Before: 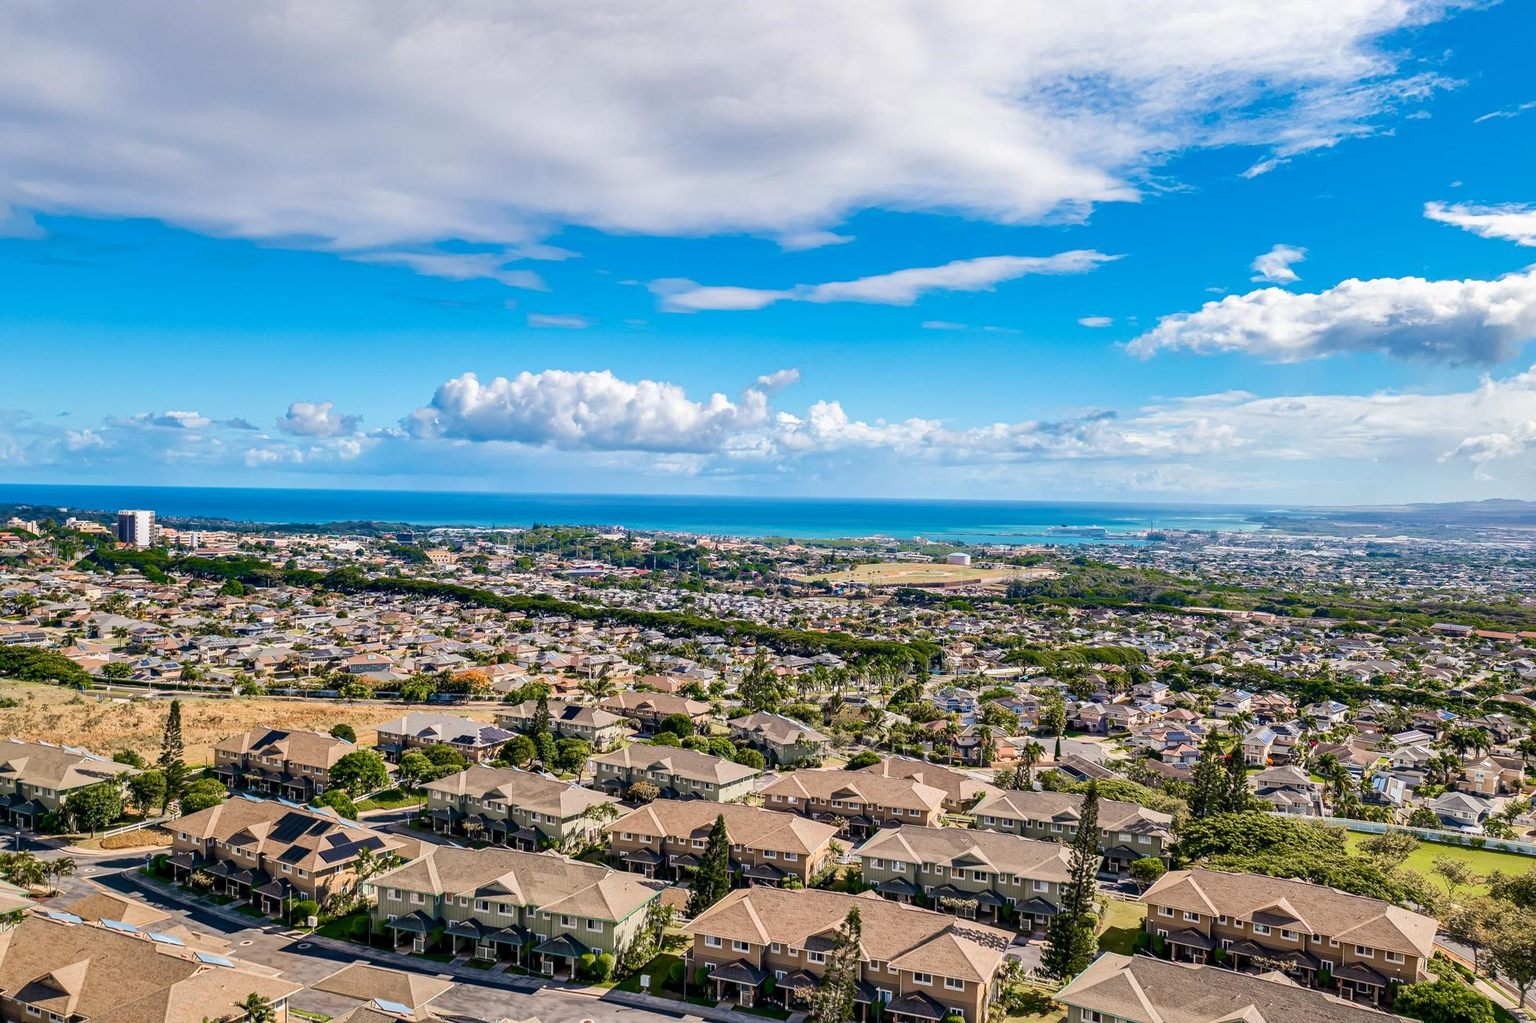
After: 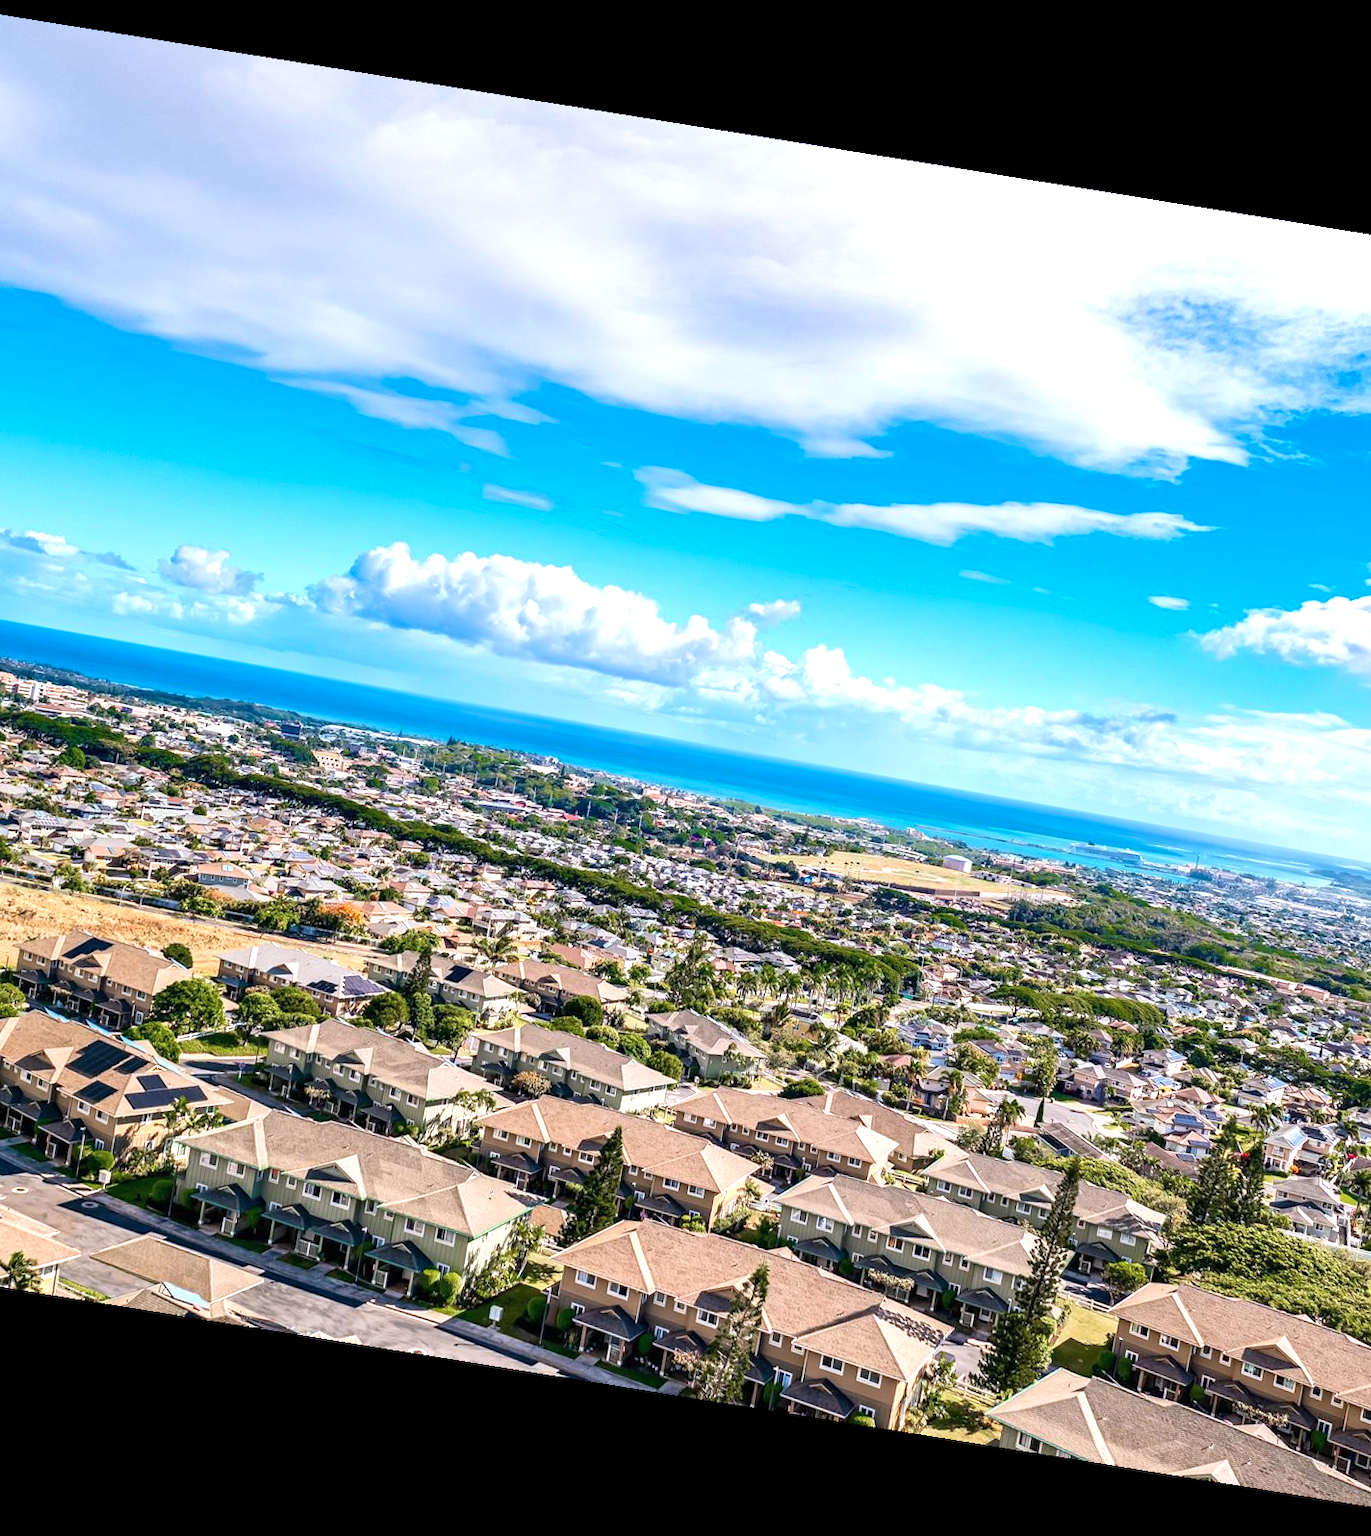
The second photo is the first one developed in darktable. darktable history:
rotate and perspective: rotation 9.12°, automatic cropping off
crop and rotate: left 14.292%, right 19.041%
exposure: black level correction 0, exposure 0.95 EV, compensate exposure bias true, compensate highlight preservation false
color correction: highlights a* -0.137, highlights b* -5.91, shadows a* -0.137, shadows b* -0.137
